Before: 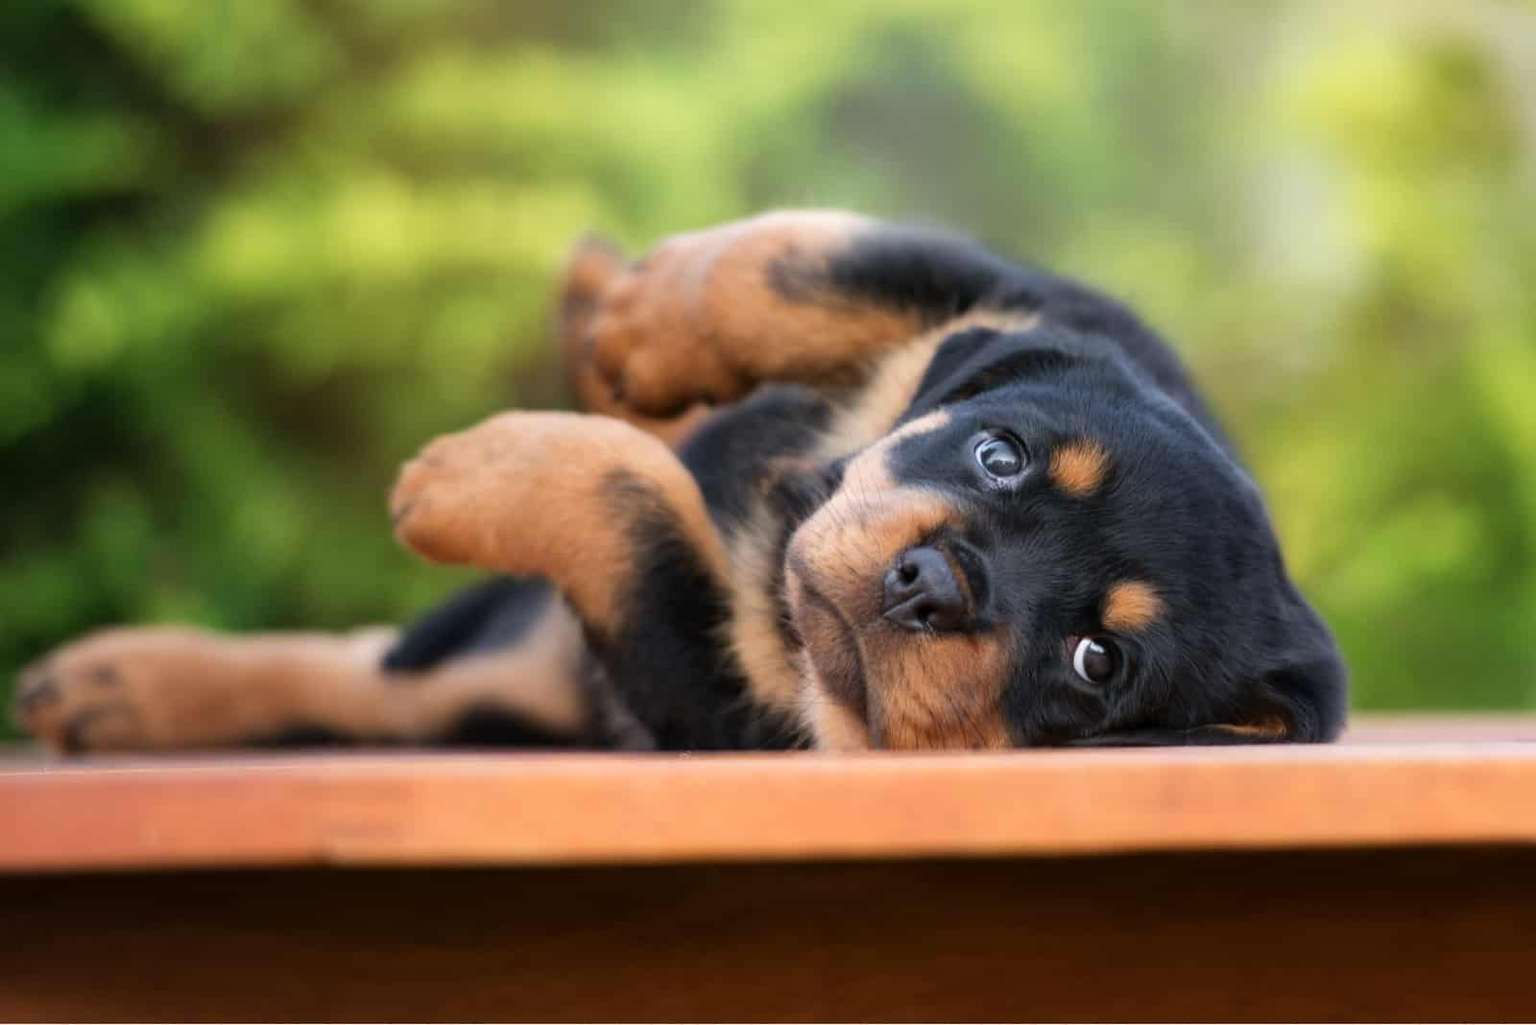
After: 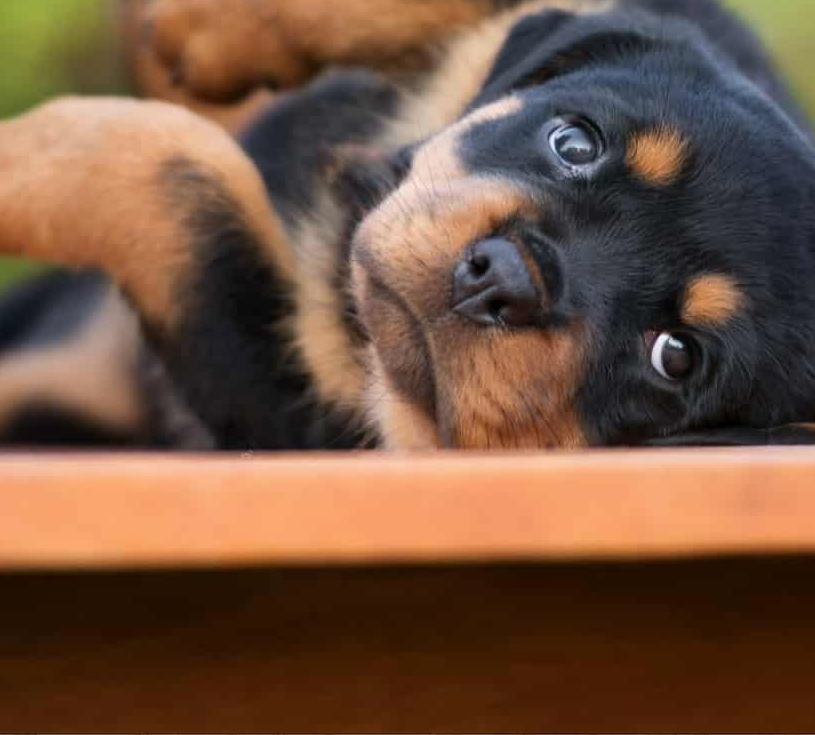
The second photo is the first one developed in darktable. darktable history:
crop and rotate: left 29.237%, top 31.152%, right 19.807%
tone equalizer: -7 EV 0.18 EV, -6 EV 0.12 EV, -5 EV 0.08 EV, -4 EV 0.04 EV, -2 EV -0.02 EV, -1 EV -0.04 EV, +0 EV -0.06 EV, luminance estimator HSV value / RGB max
rgb levels: preserve colors max RGB
